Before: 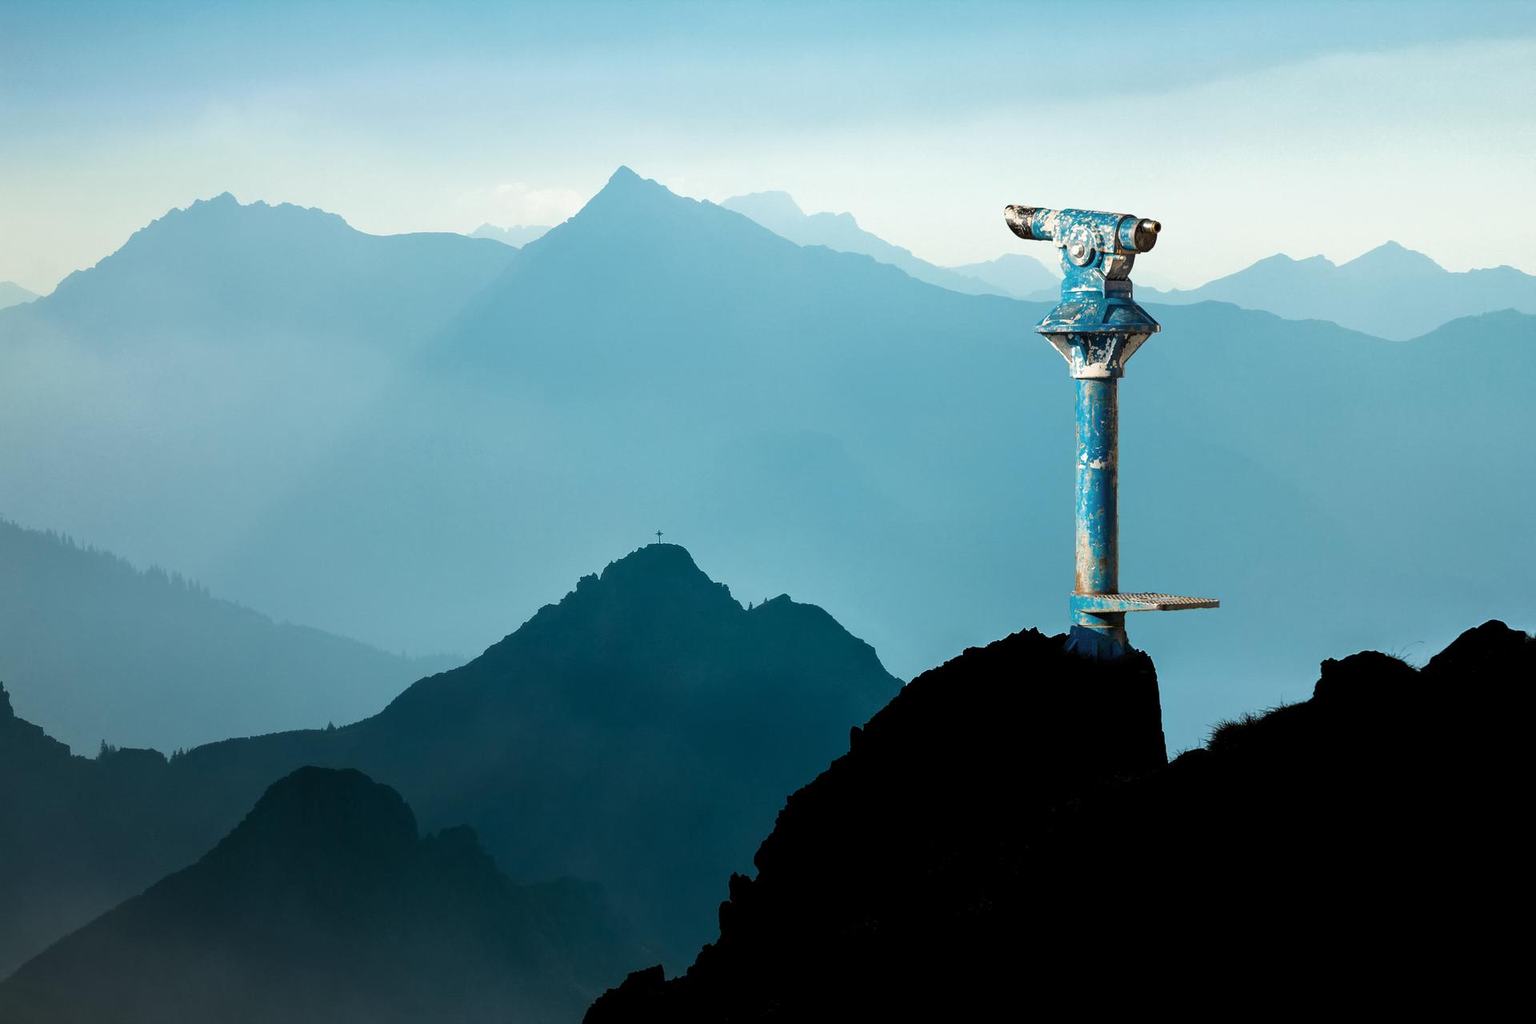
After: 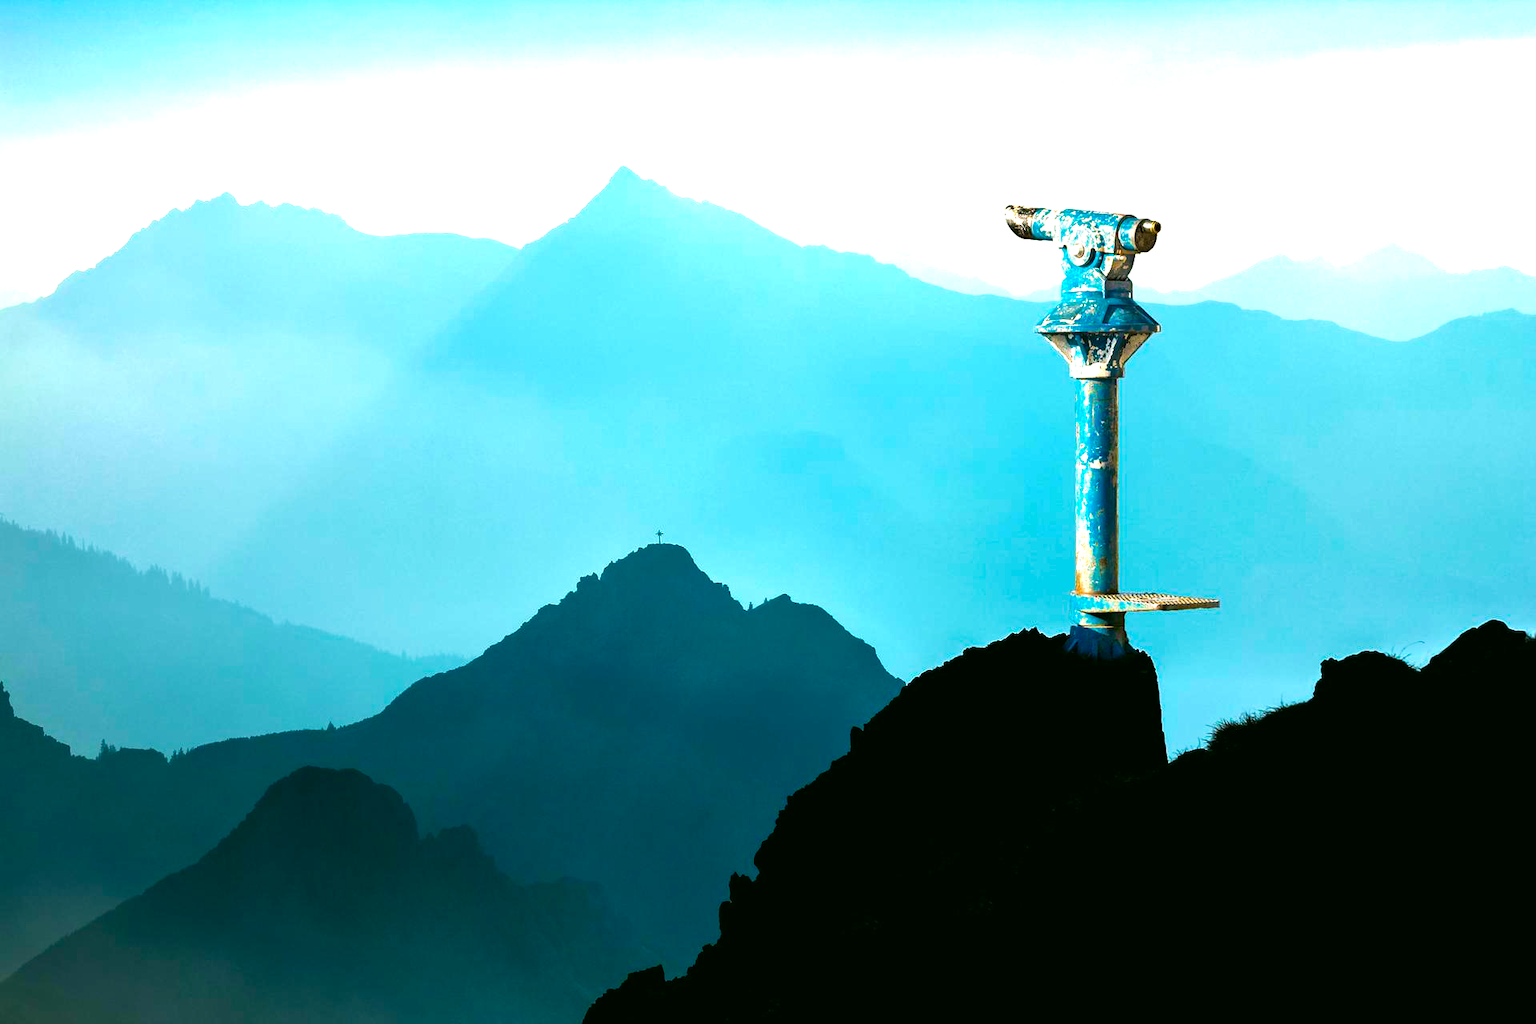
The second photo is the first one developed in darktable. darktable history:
contrast brightness saturation: saturation -0.05
color balance rgb: linear chroma grading › global chroma 10%, perceptual saturation grading › global saturation 40%, perceptual brilliance grading › global brilliance 30%, global vibrance 20%
color correction: highlights a* 4.02, highlights b* 4.98, shadows a* -7.55, shadows b* 4.98
velvia: strength 17%
